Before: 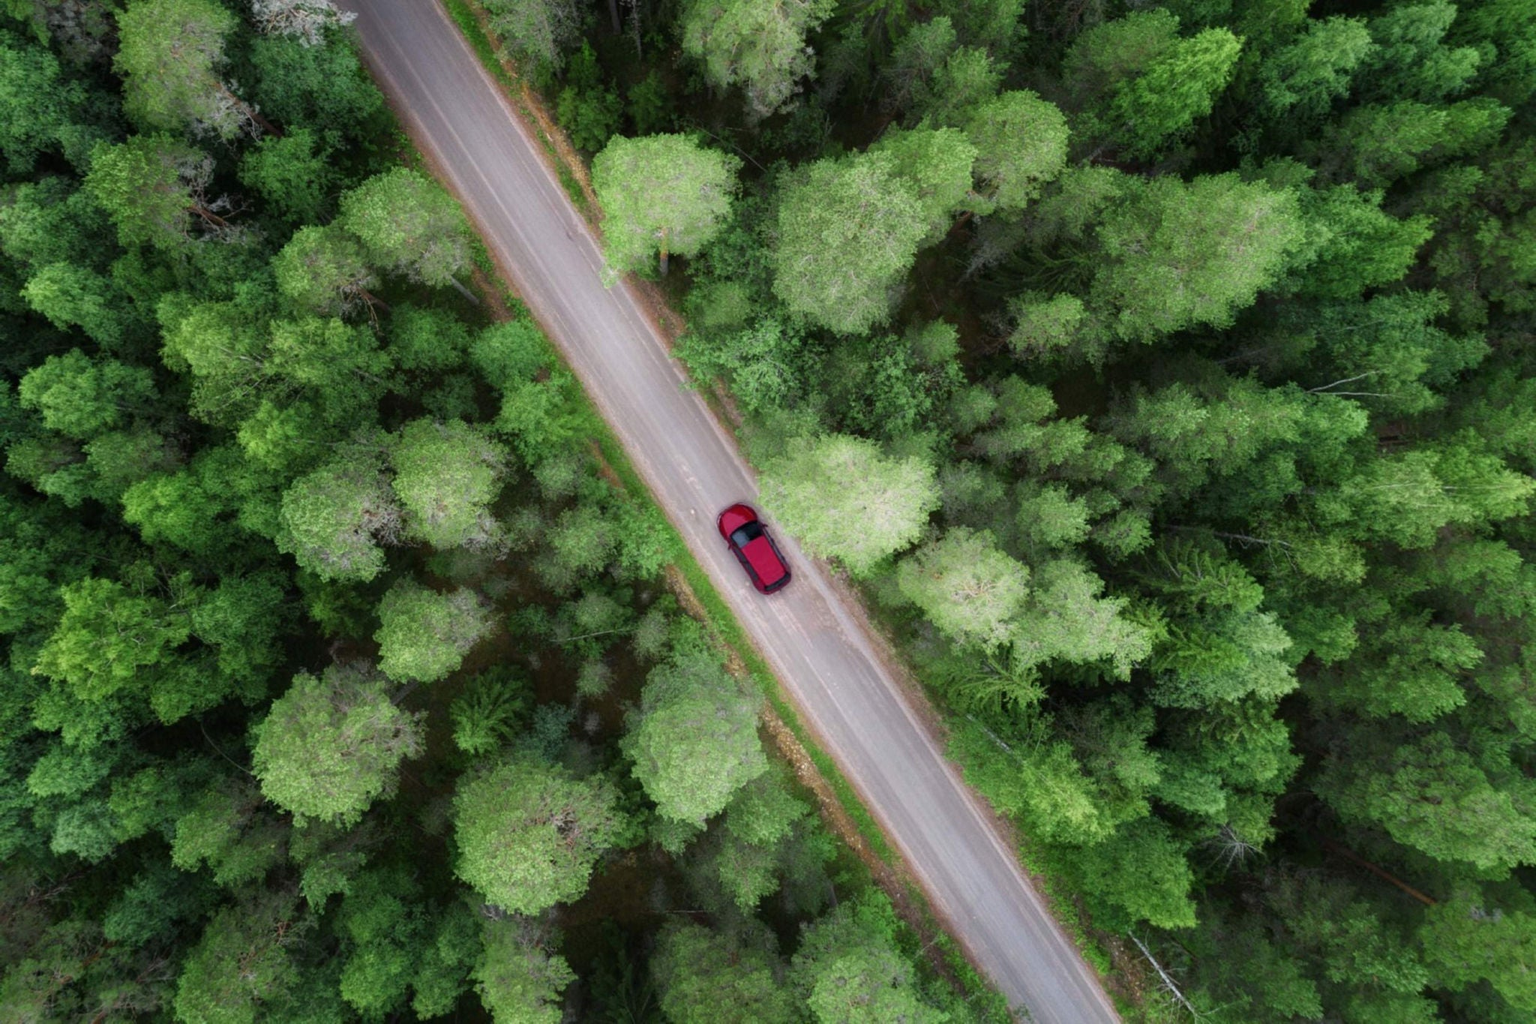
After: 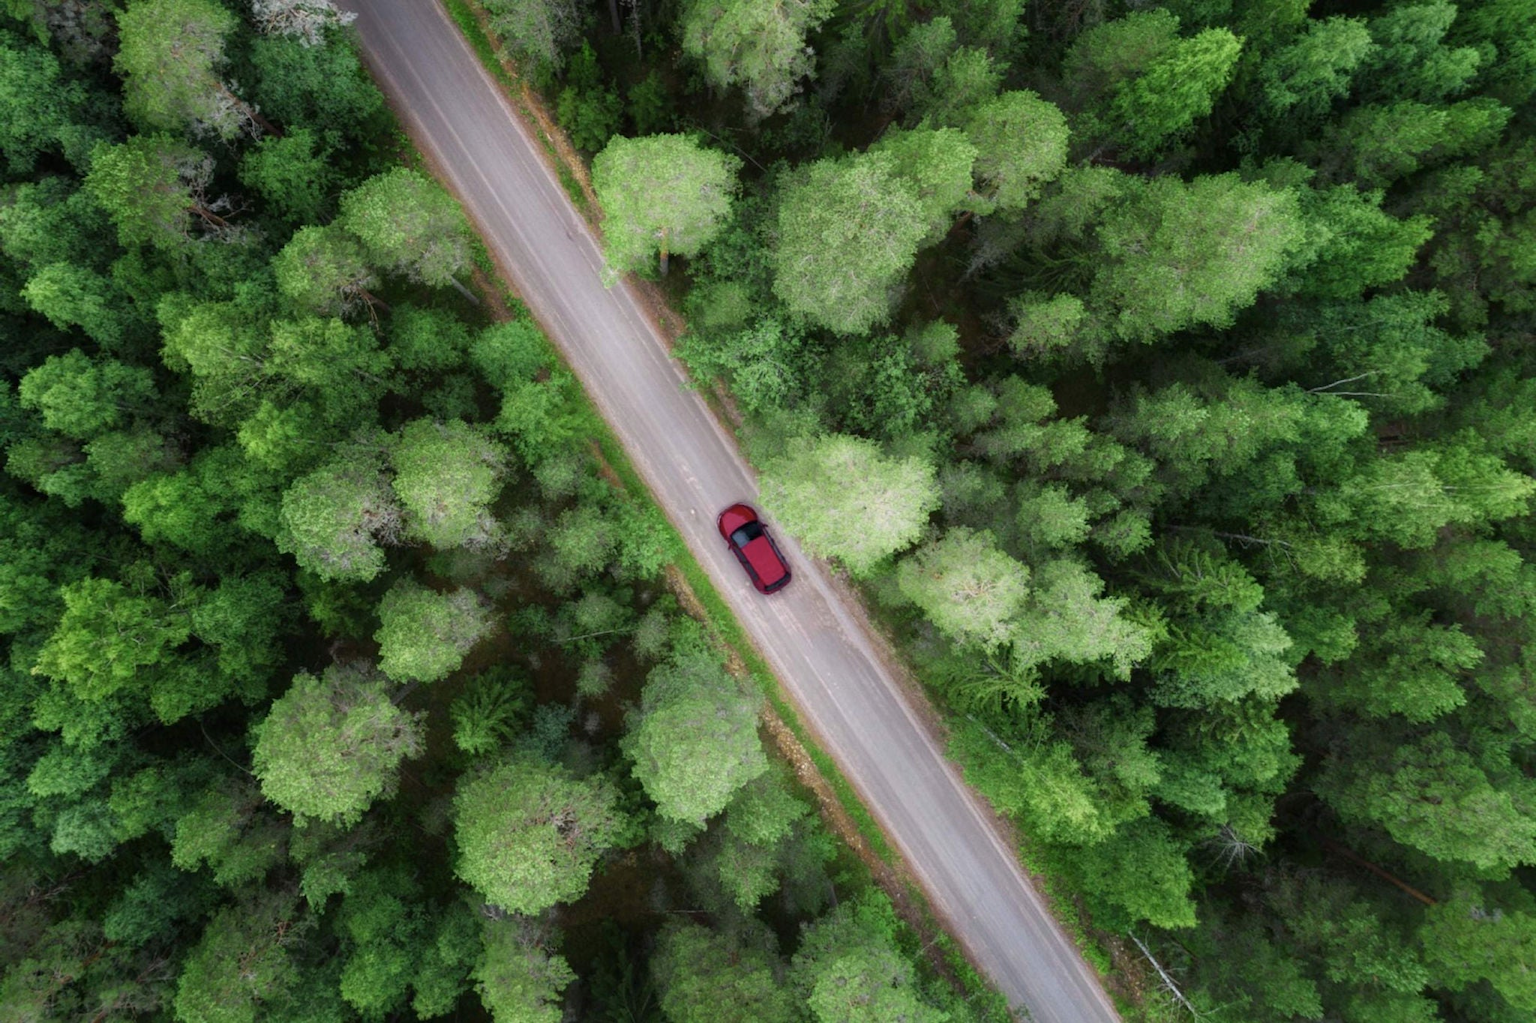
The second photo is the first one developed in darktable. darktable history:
color zones: curves: ch1 [(0.077, 0.436) (0.25, 0.5) (0.75, 0.5)]
